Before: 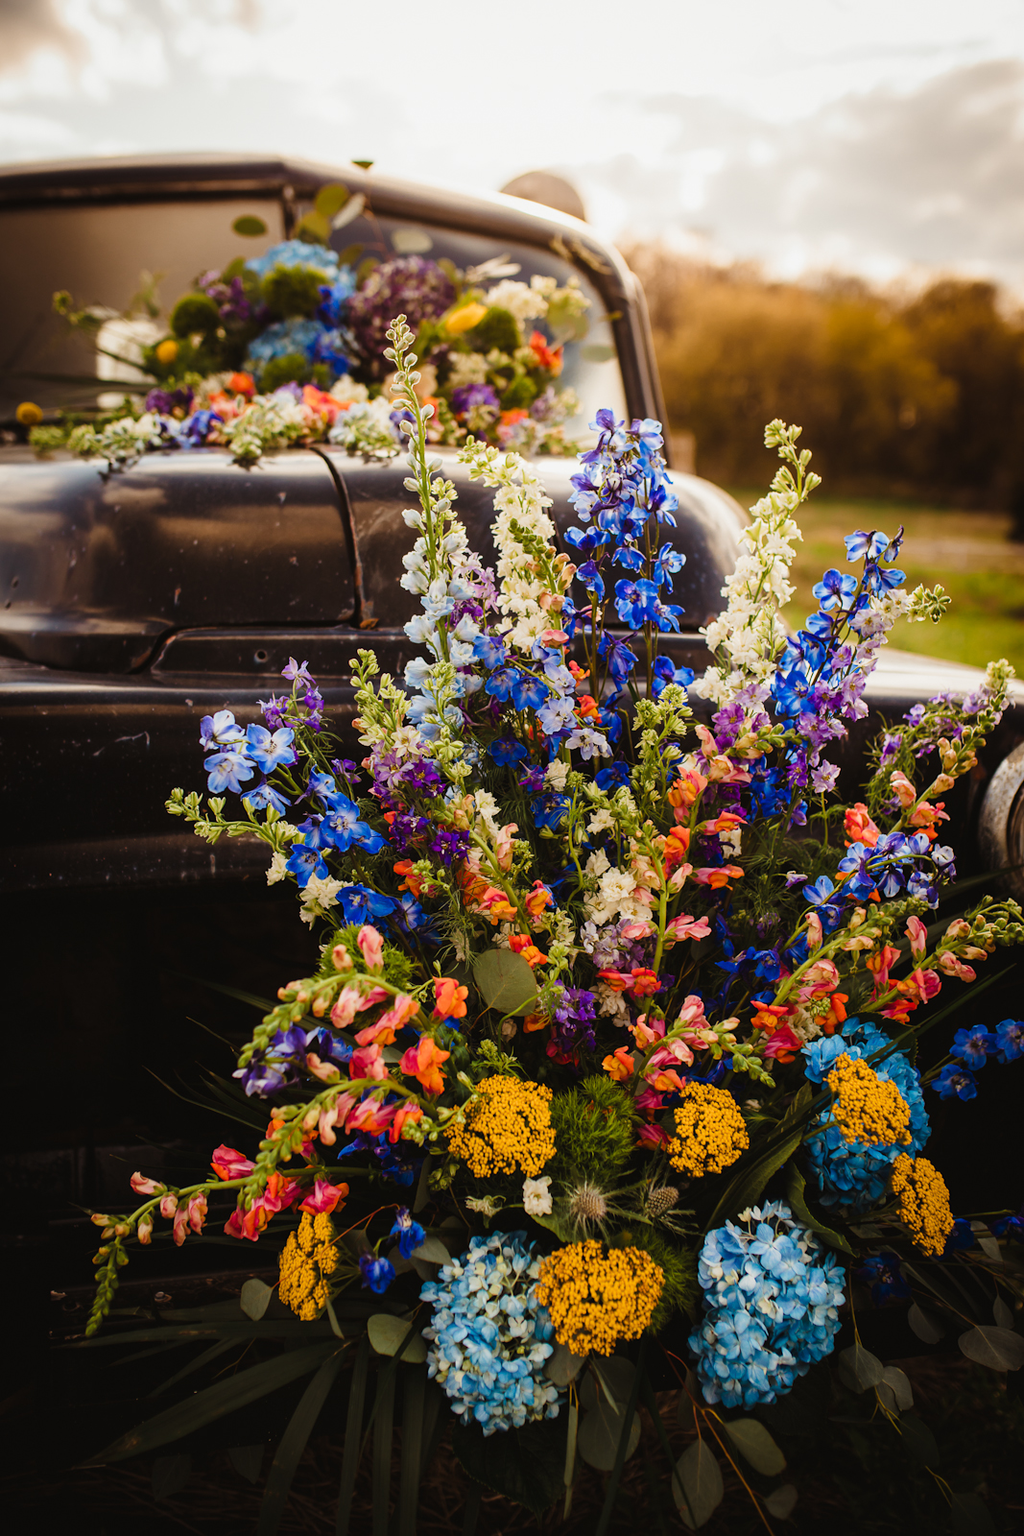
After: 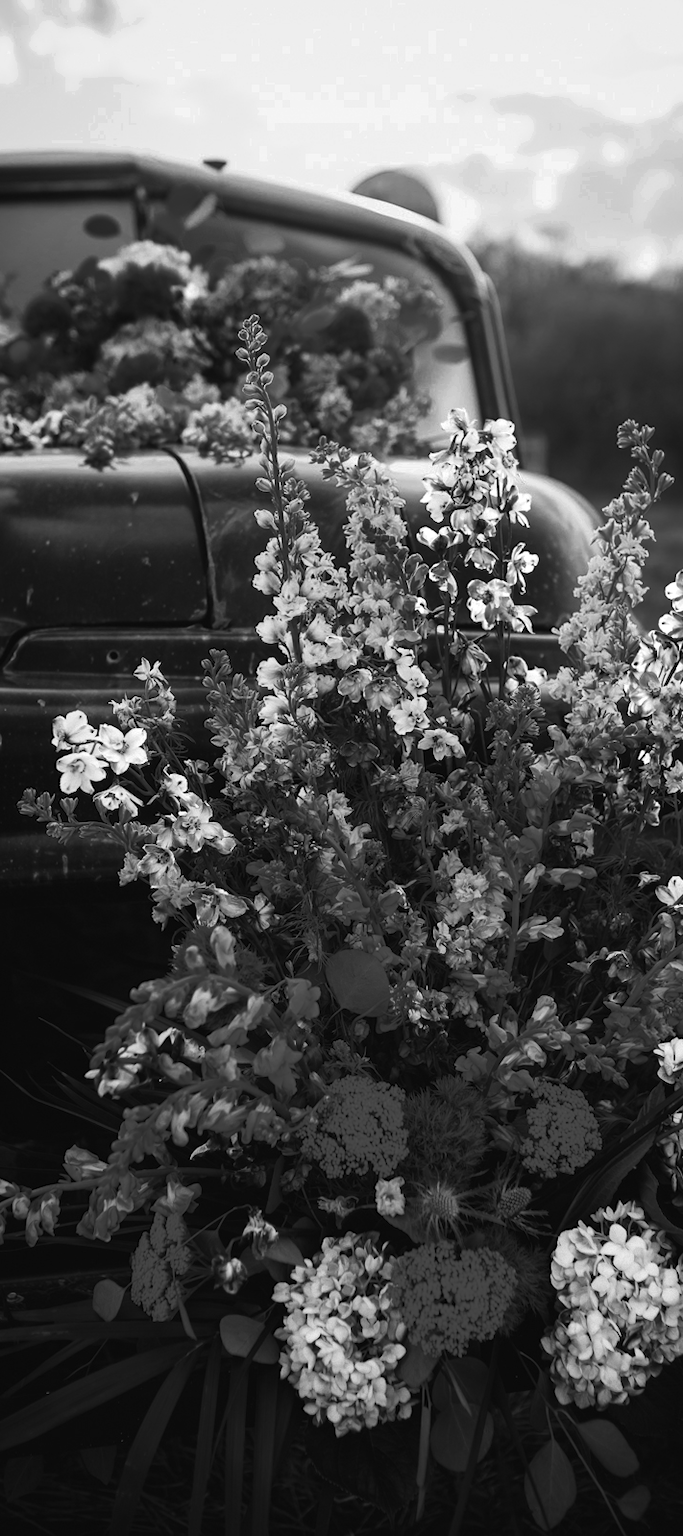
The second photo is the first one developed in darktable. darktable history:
color zones: curves: ch0 [(0.287, 0.048) (0.493, 0.484) (0.737, 0.816)]; ch1 [(0, 0) (0.143, 0) (0.286, 0) (0.429, 0) (0.571, 0) (0.714, 0) (0.857, 0)]
crop and rotate: left 14.448%, right 18.779%
